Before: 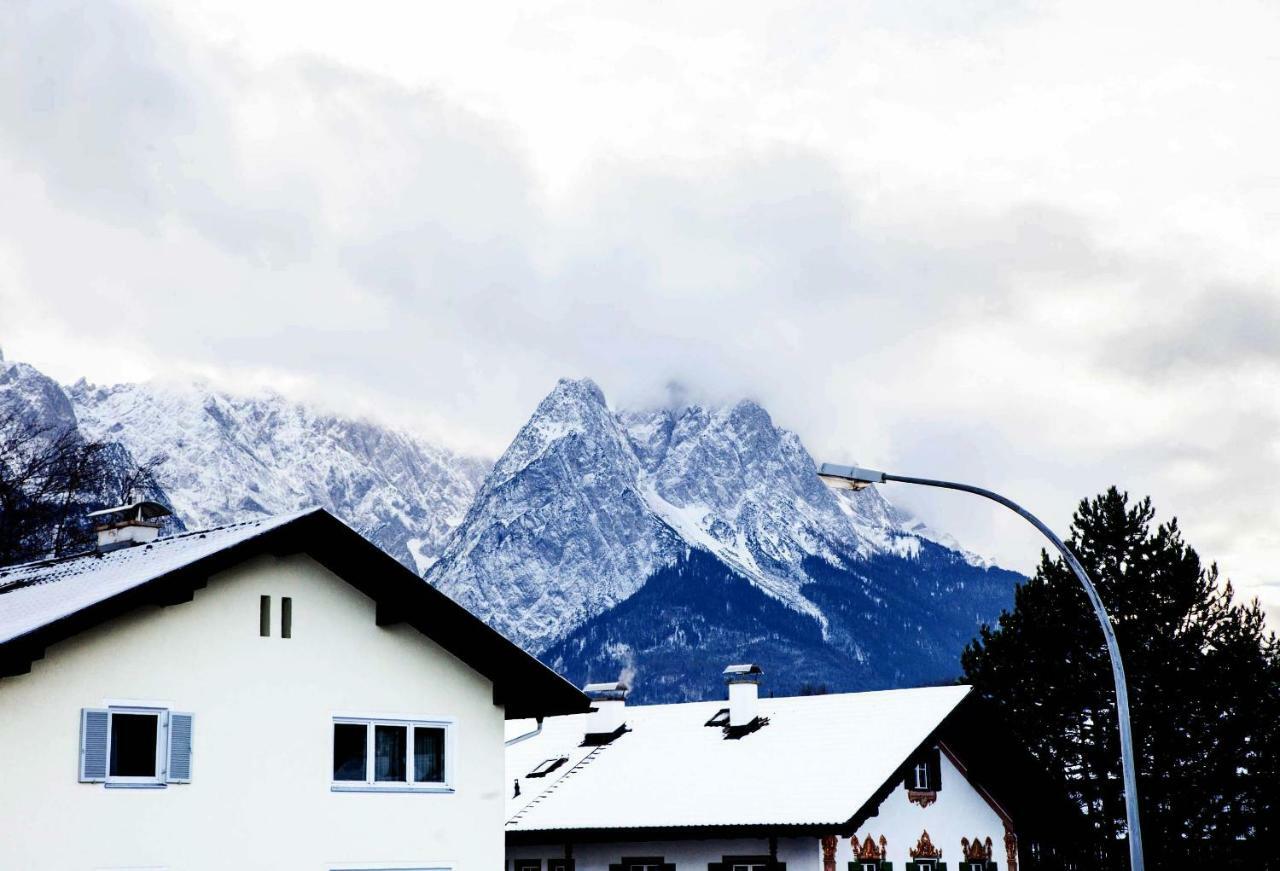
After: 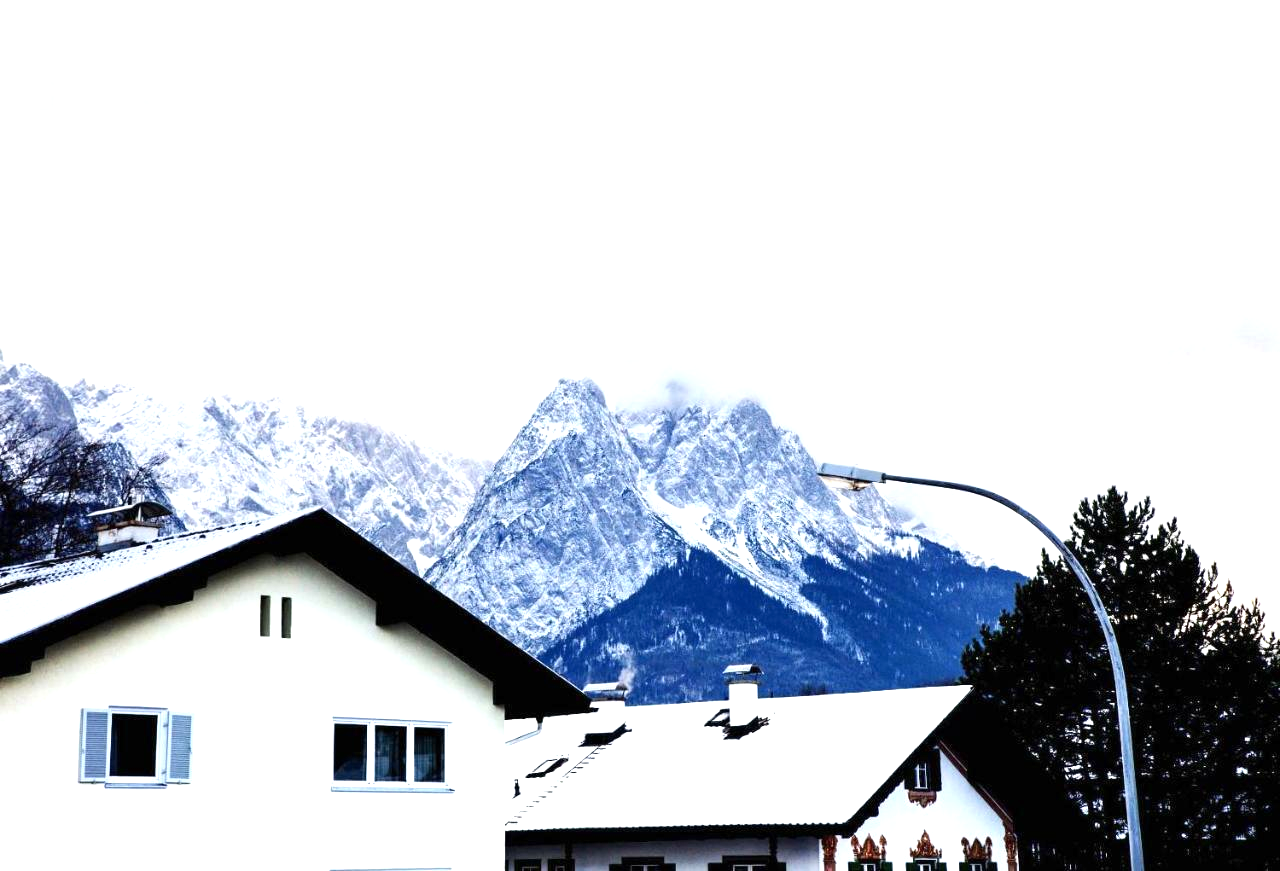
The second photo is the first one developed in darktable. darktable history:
exposure: exposure 0.669 EV, compensate highlight preservation false
white balance: emerald 1
